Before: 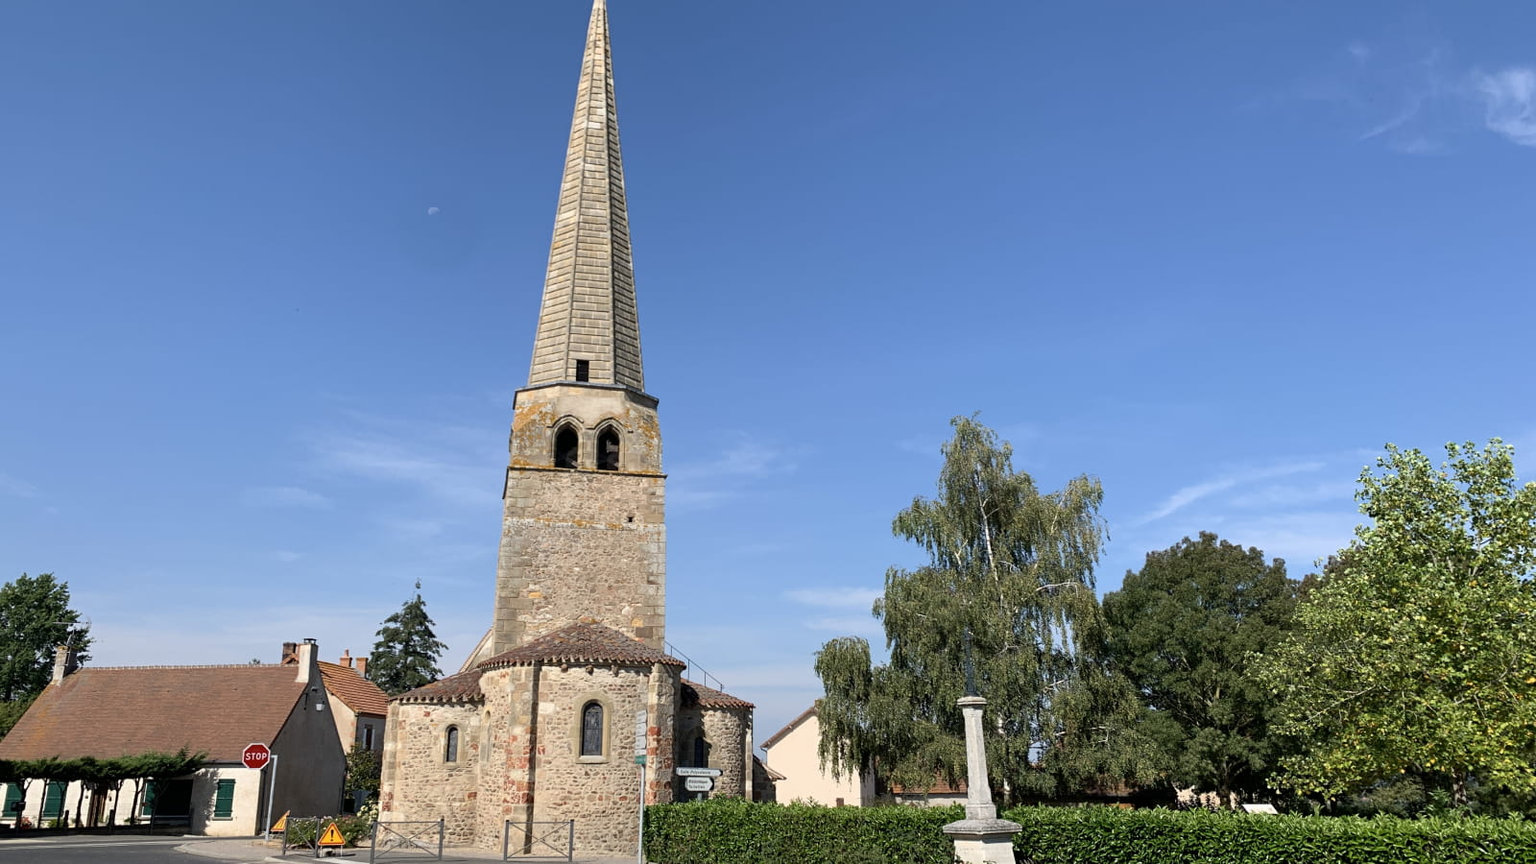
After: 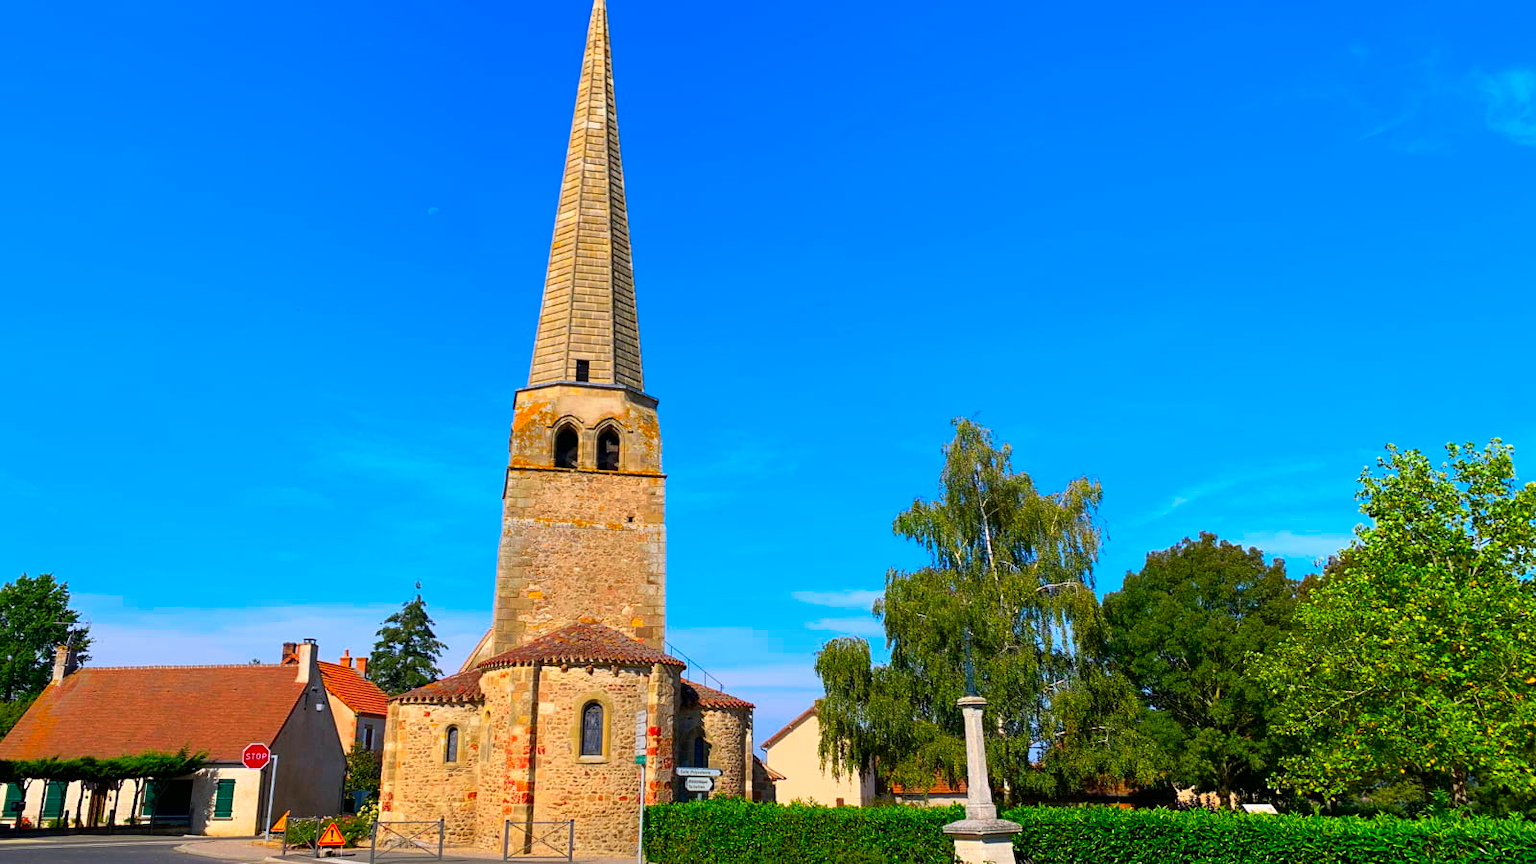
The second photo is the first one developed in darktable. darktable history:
color correction: highlights a* 1.59, highlights b* -1.7, saturation 2.48
contrast brightness saturation: saturation 0.18
